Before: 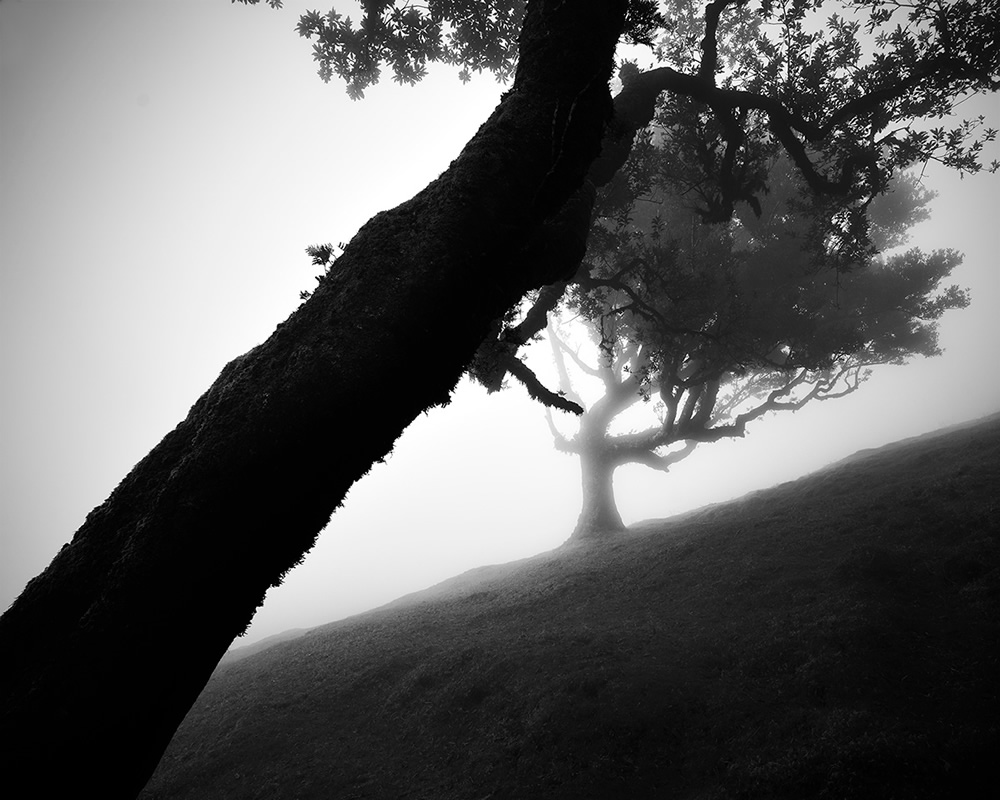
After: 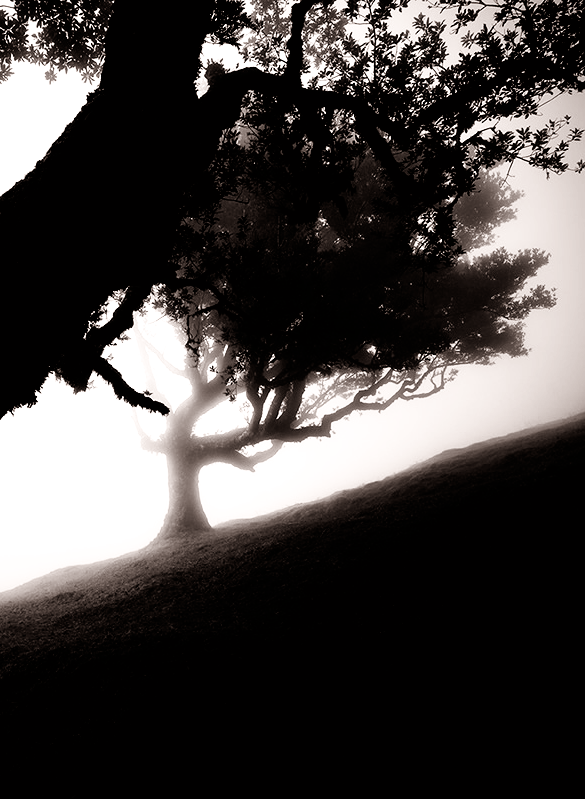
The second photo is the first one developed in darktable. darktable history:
crop: left 41.402%
filmic rgb: black relative exposure -3.63 EV, white relative exposure 2.16 EV, hardness 3.62
rgb levels: mode RGB, independent channels, levels [[0, 0.5, 1], [0, 0.521, 1], [0, 0.536, 1]]
